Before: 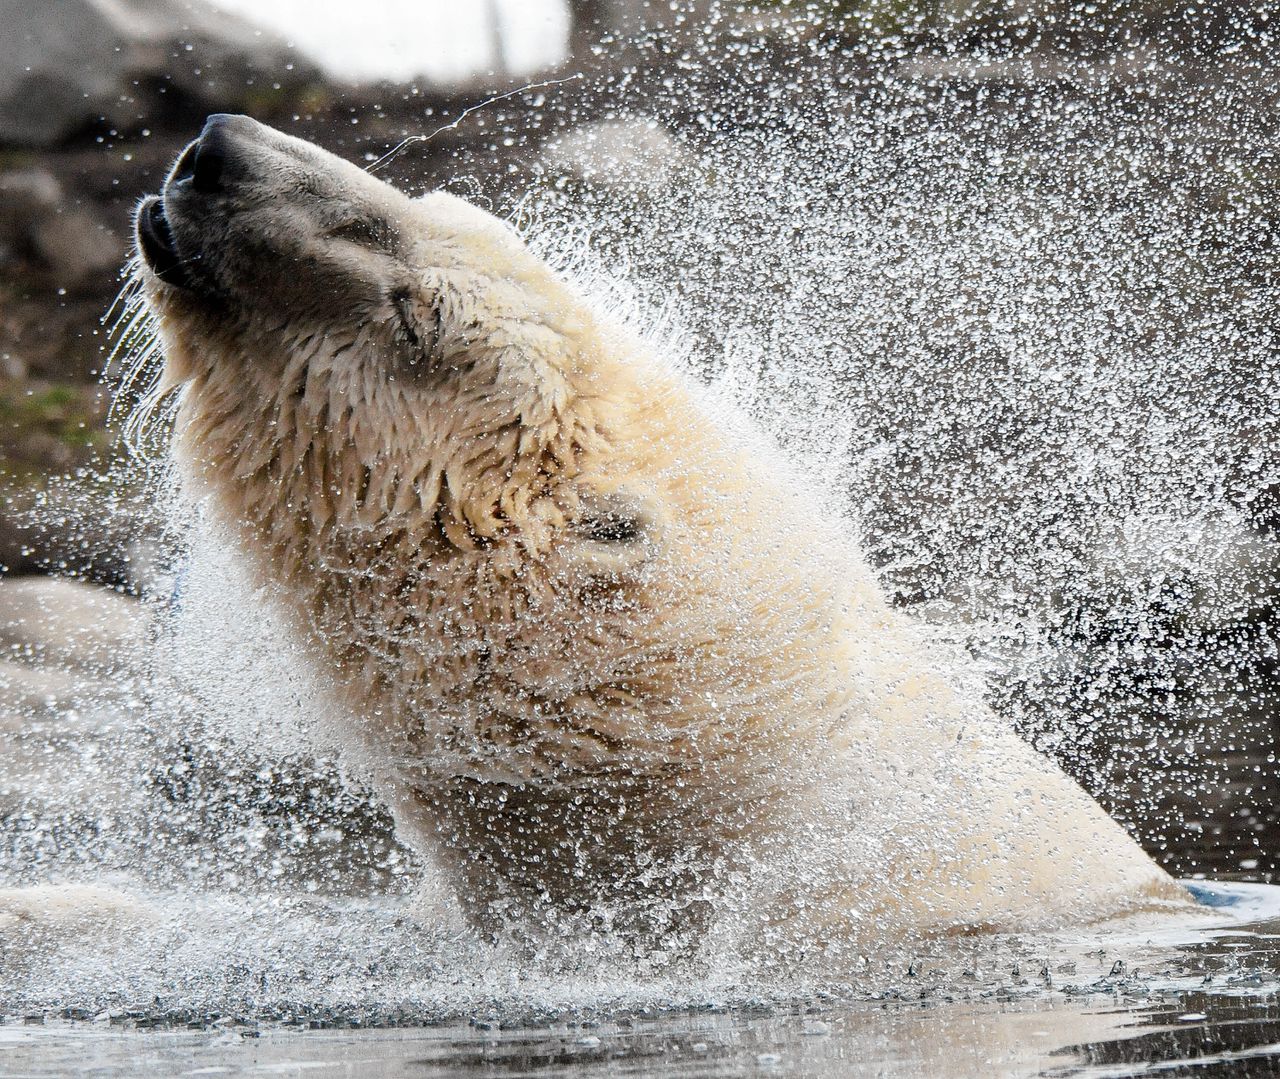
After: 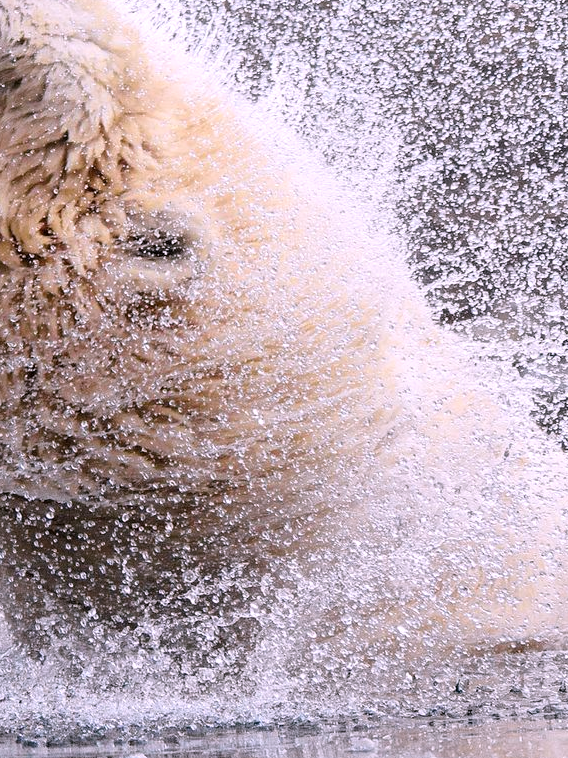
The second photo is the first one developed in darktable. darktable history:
crop: left 35.432%, top 26.233%, right 20.145%, bottom 3.432%
white balance: red 1.066, blue 1.119
